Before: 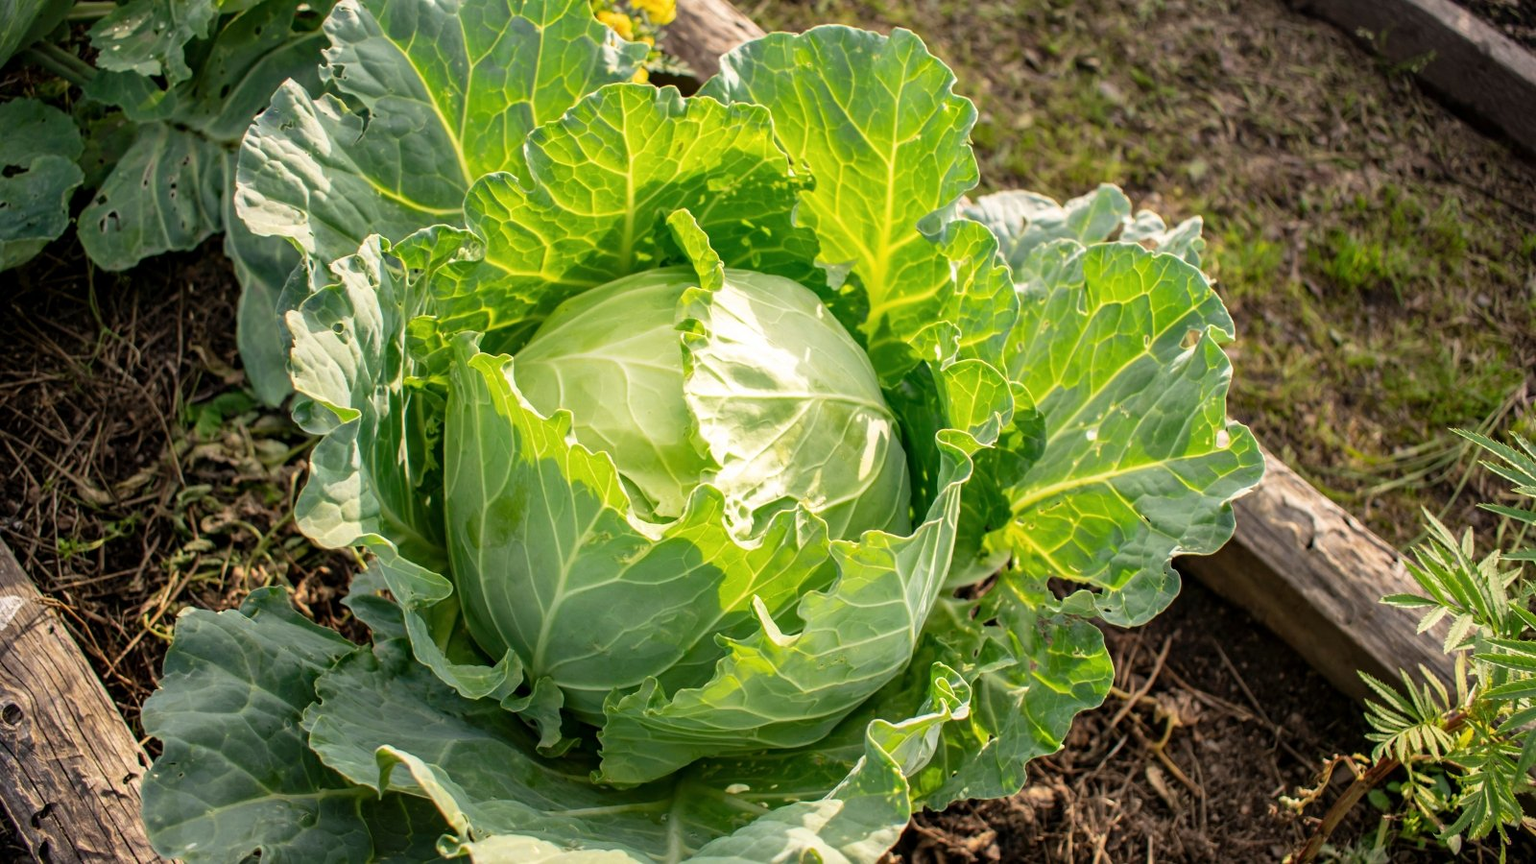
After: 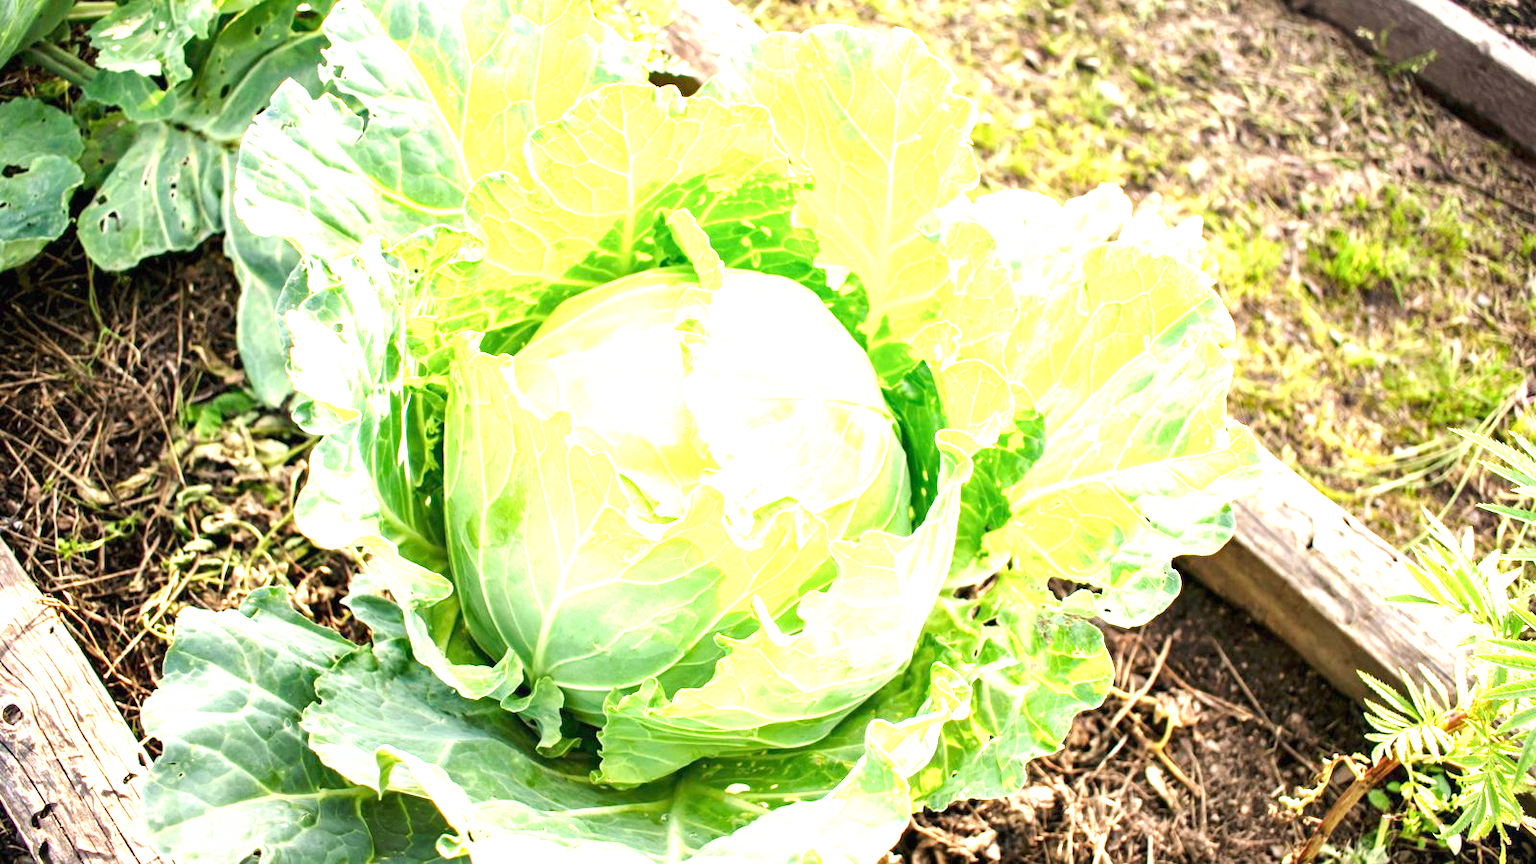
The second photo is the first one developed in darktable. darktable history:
base curve: curves: ch0 [(0, 0) (0.688, 0.865) (1, 1)], preserve colors none
exposure: black level correction 0, exposure 1.74 EV, compensate highlight preservation false
tone curve: curves: ch0 [(0, 0) (0.541, 0.628) (0.906, 0.997)], preserve colors none
